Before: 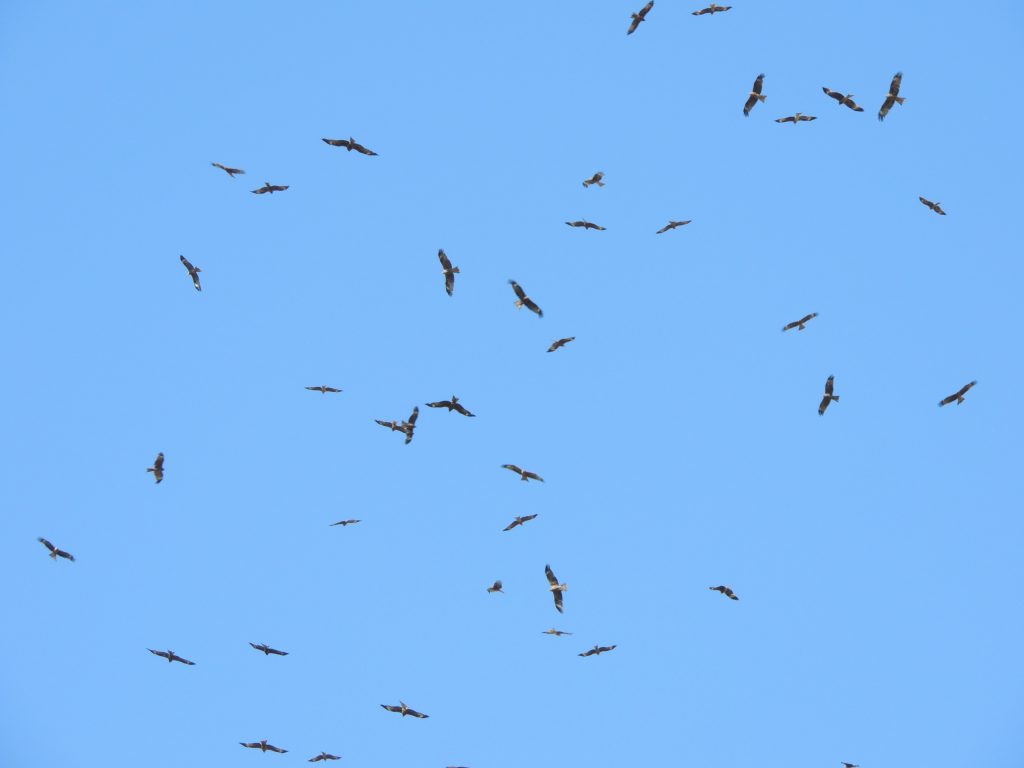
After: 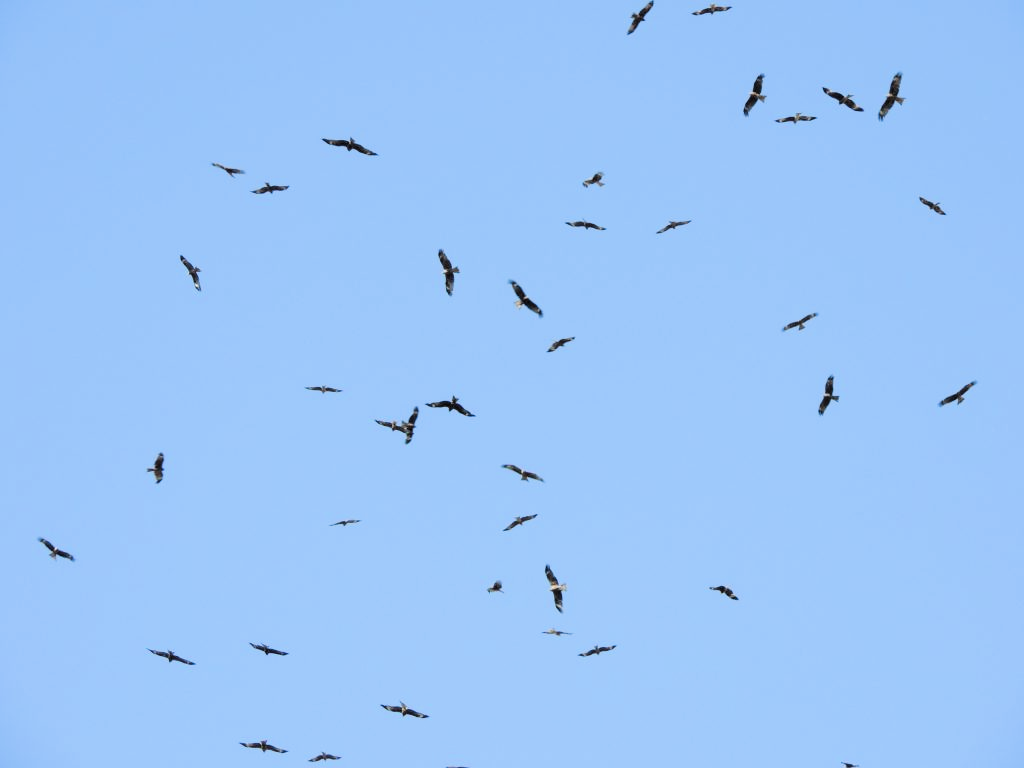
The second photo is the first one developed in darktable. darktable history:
levels: levels [0, 0.476, 0.951]
filmic rgb: black relative exposure -5.13 EV, white relative exposure 3.56 EV, hardness 3.17, contrast 1.386, highlights saturation mix -31.34%
